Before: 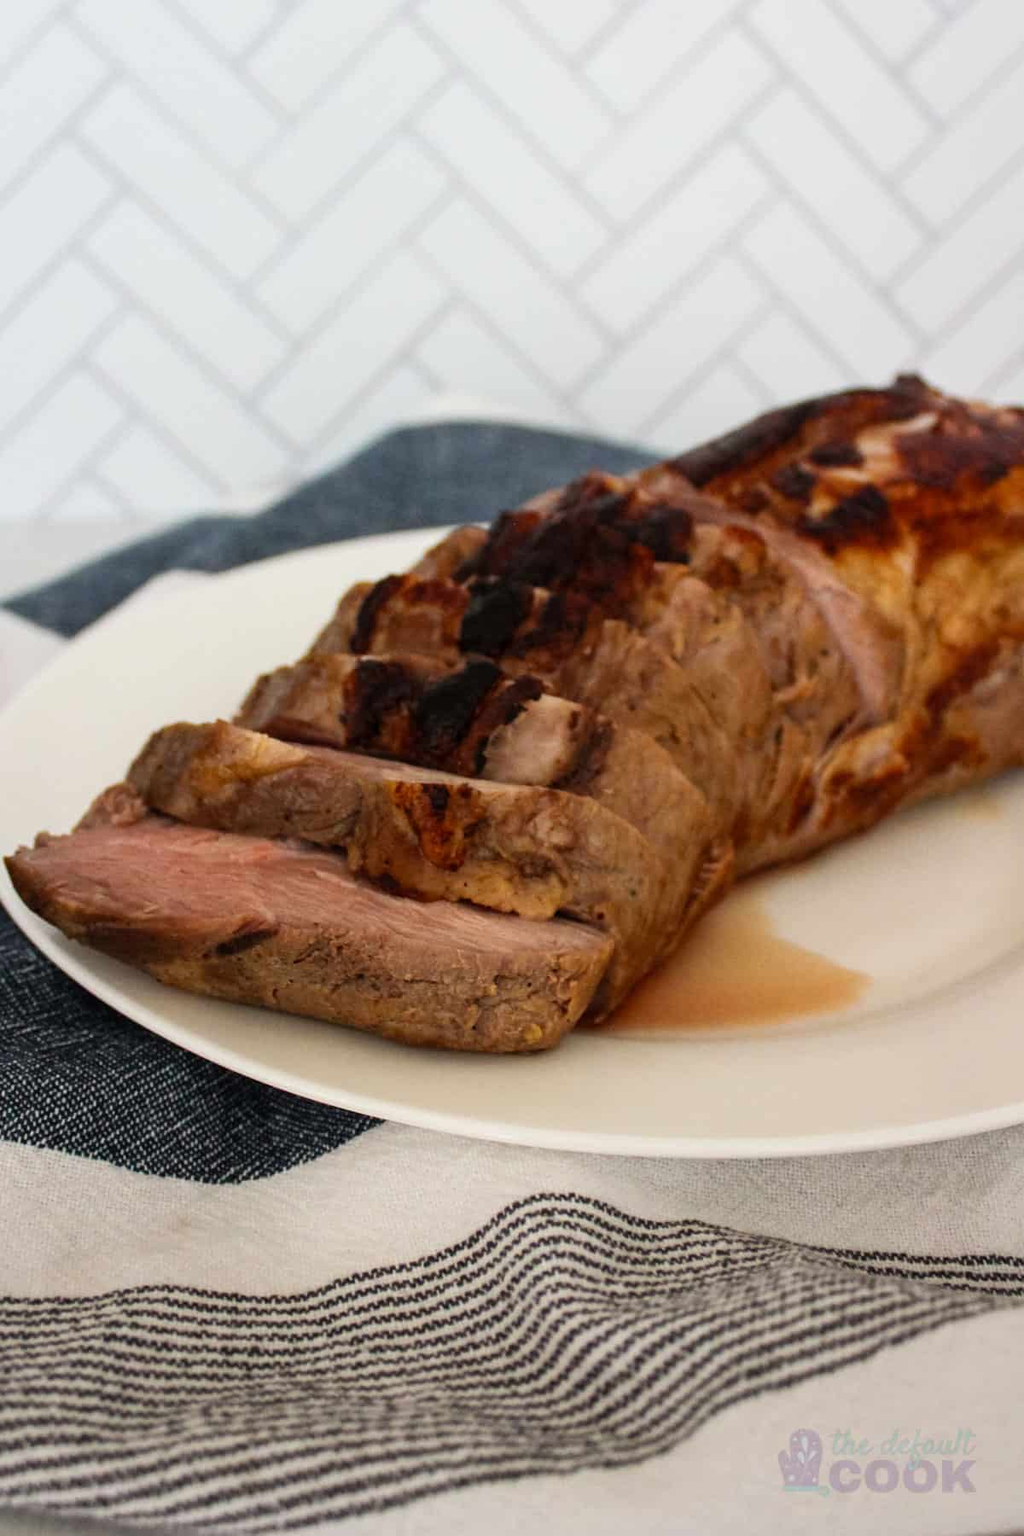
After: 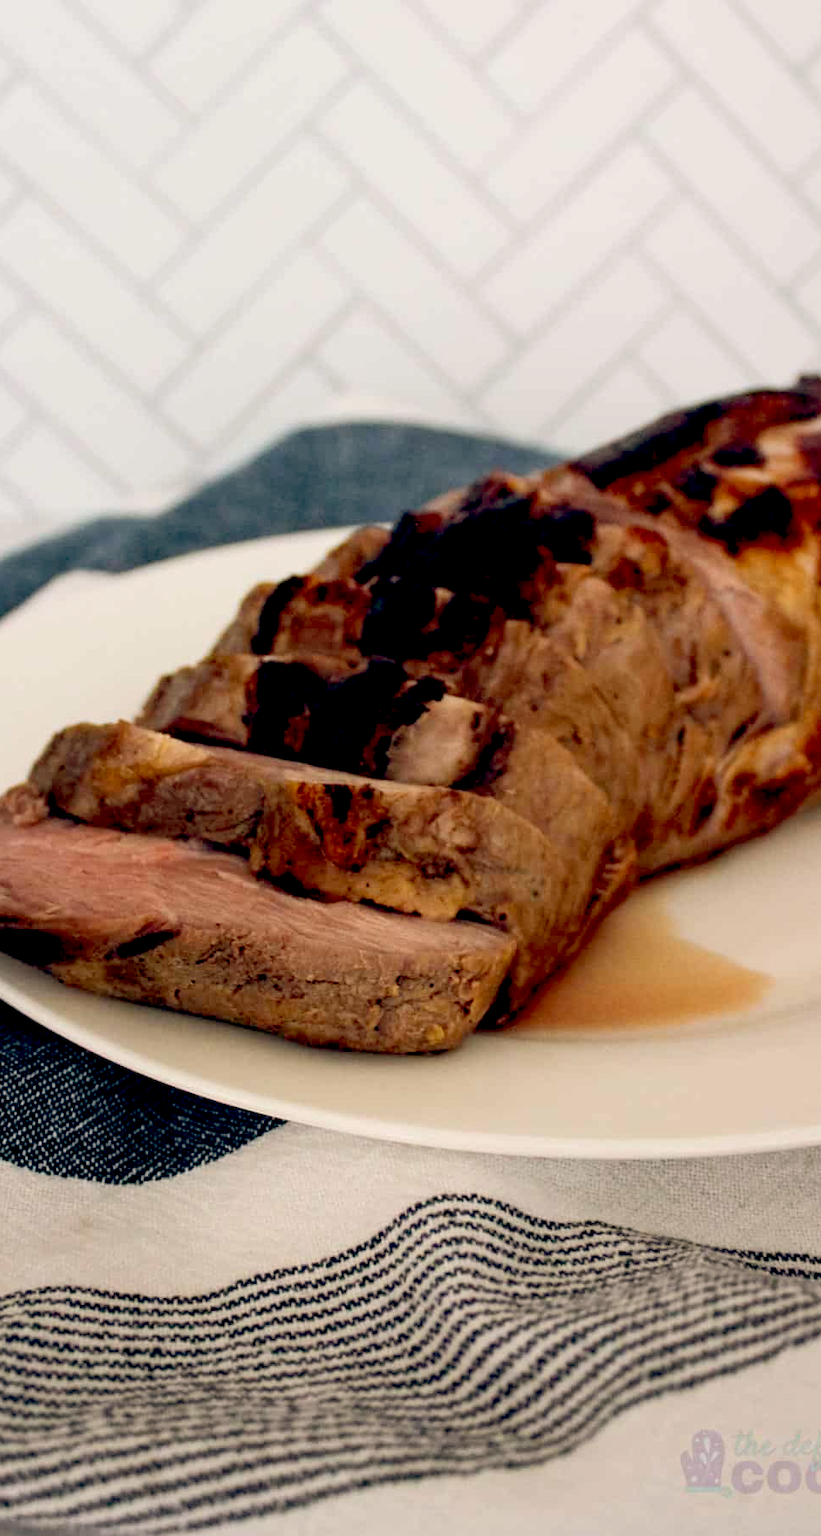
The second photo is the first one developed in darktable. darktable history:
color balance: lift [0.975, 0.993, 1, 1.015], gamma [1.1, 1, 1, 0.945], gain [1, 1.04, 1, 0.95]
crop and rotate: left 9.597%, right 10.195%
